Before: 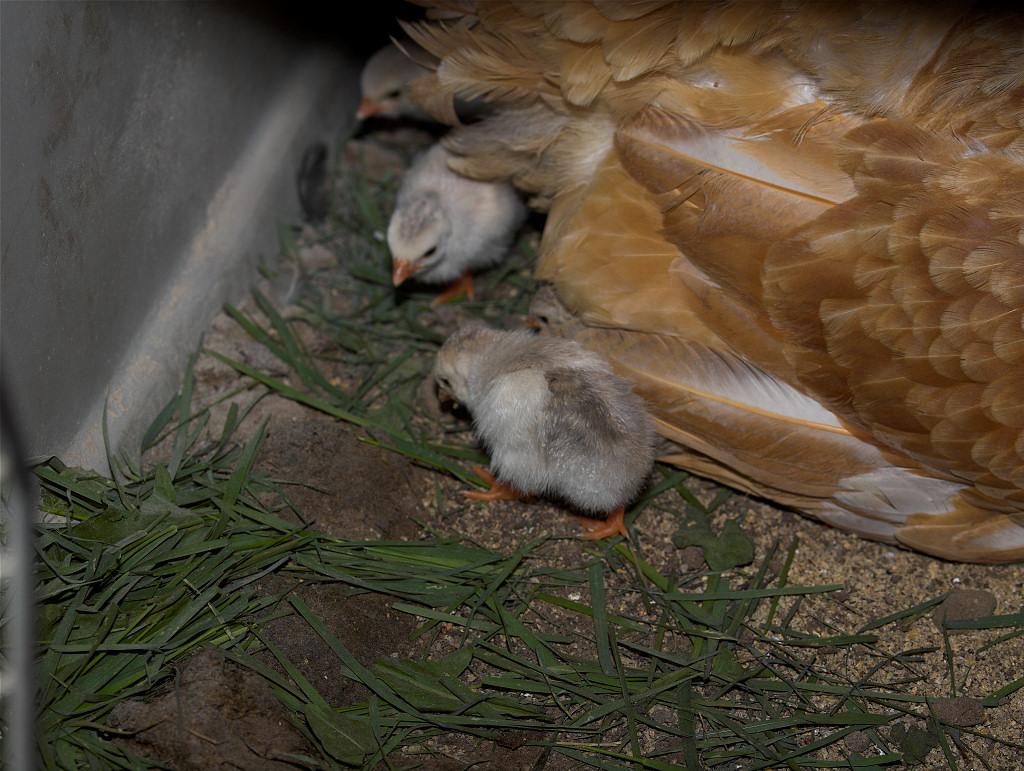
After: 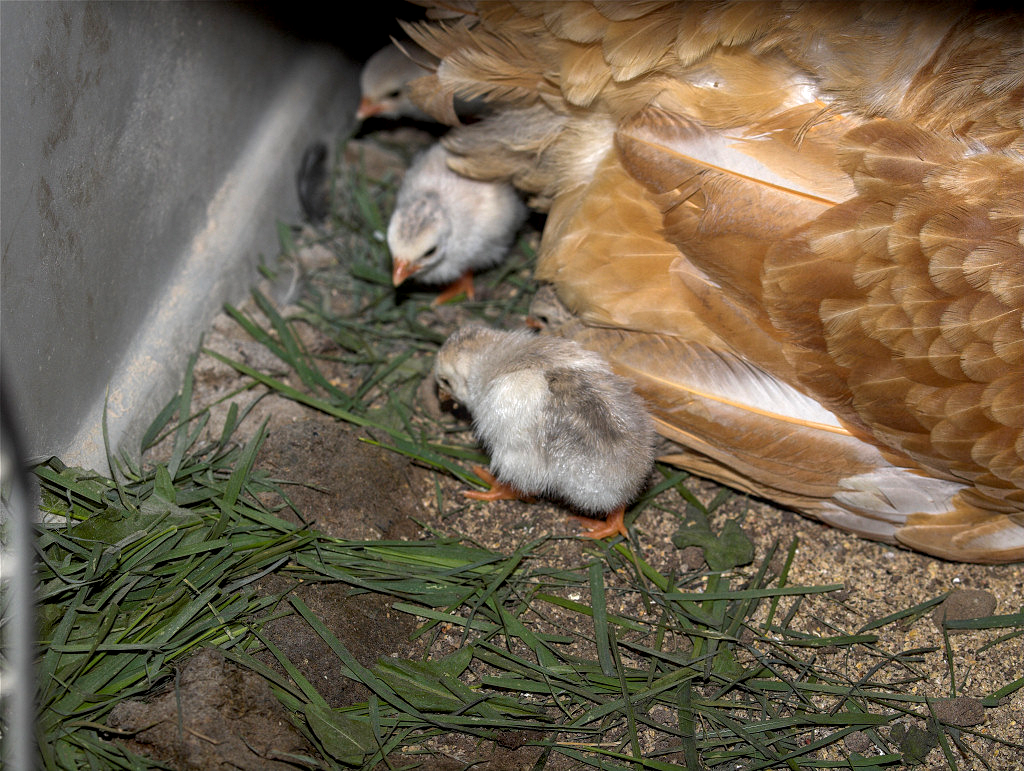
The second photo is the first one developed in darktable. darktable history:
exposure: exposure 1.25 EV, compensate exposure bias true, compensate highlight preservation false
local contrast: on, module defaults
bloom: size 16%, threshold 98%, strength 20%
